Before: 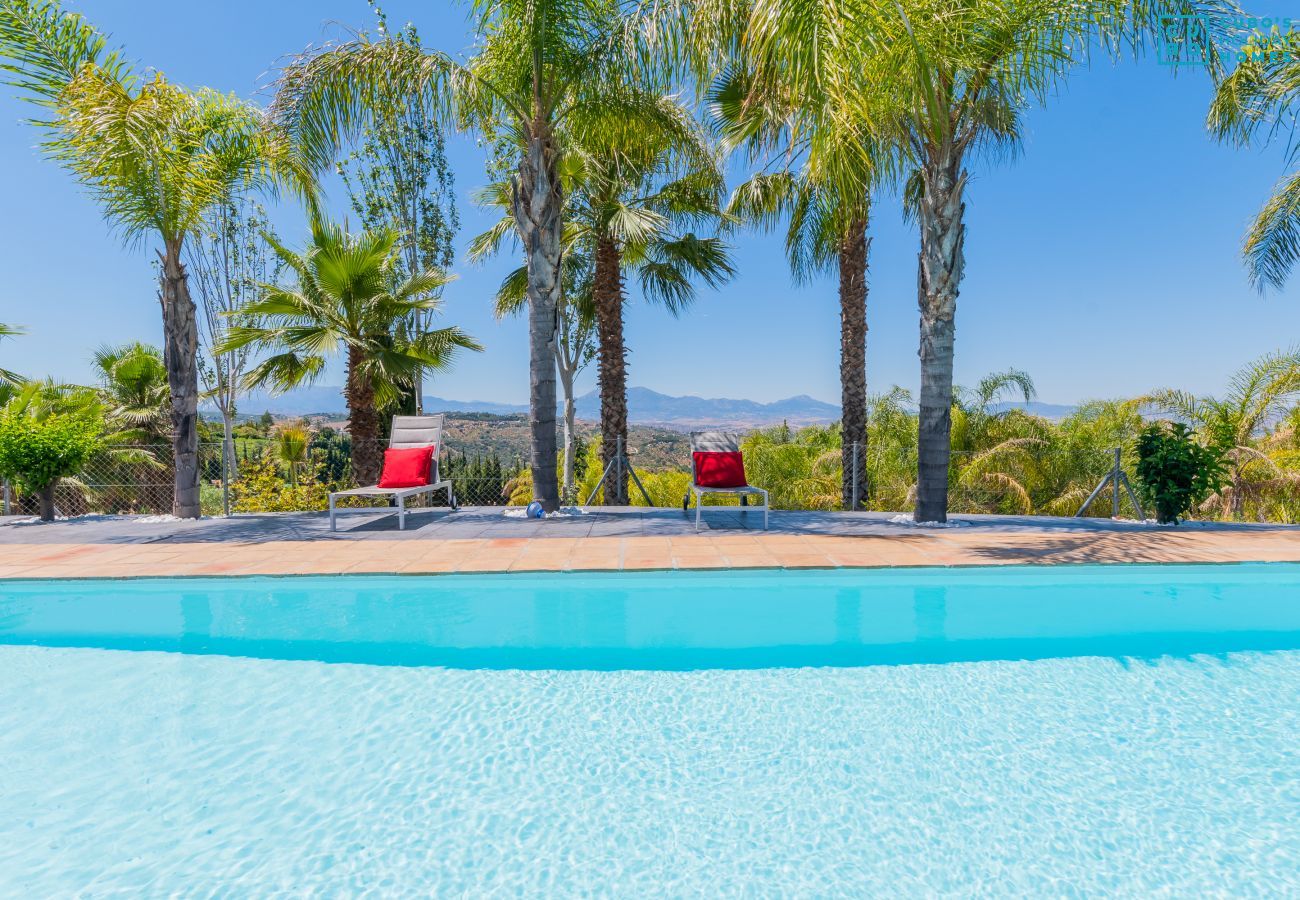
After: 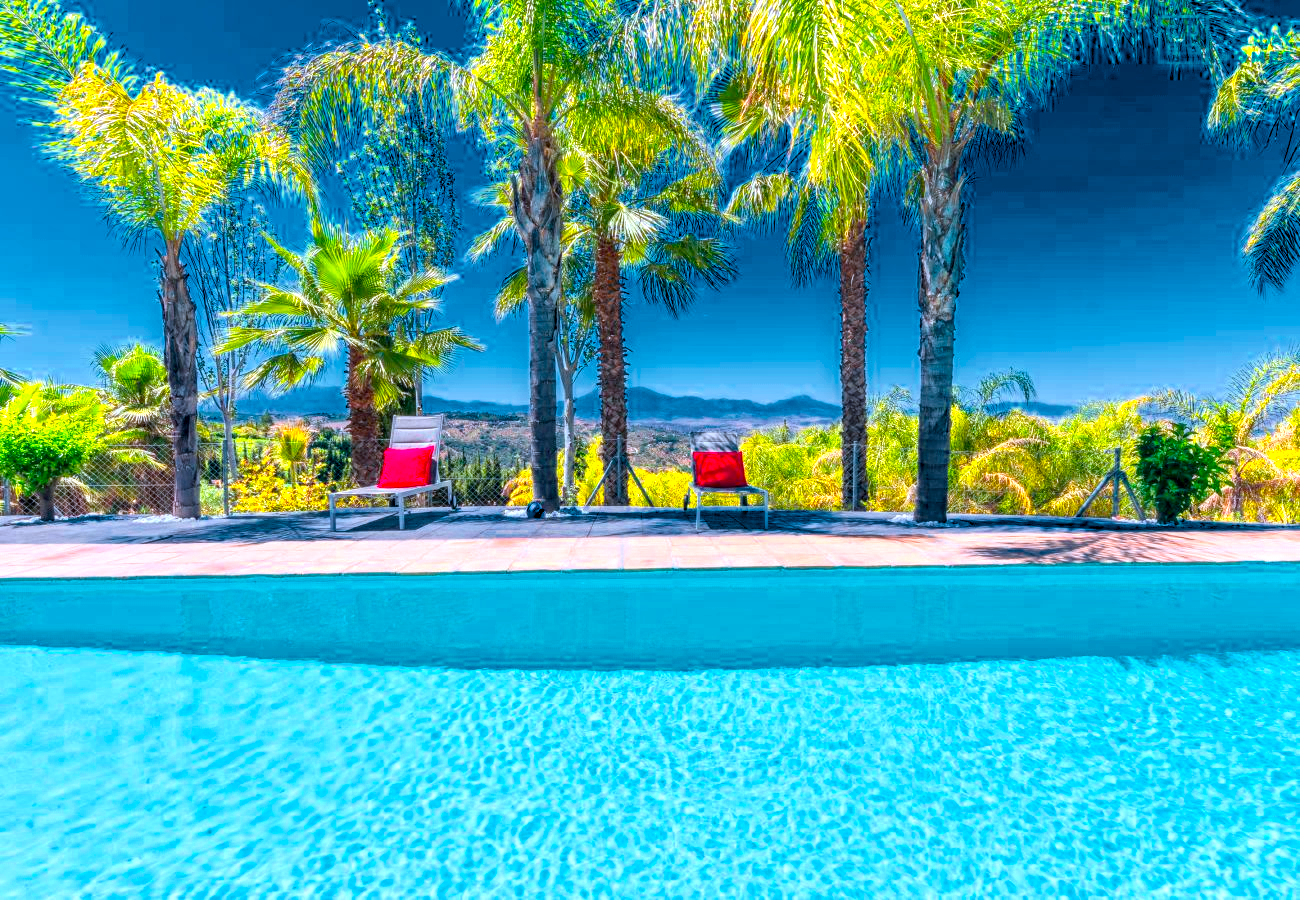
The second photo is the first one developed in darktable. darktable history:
local contrast: on, module defaults
color calibration: output R [1.422, -0.35, -0.252, 0], output G [-0.238, 1.259, -0.084, 0], output B [-0.081, -0.196, 1.58, 0], output brightness [0.49, 0.671, -0.57, 0], illuminant same as pipeline (D50), adaptation none (bypass), saturation algorithm version 1 (2020)
